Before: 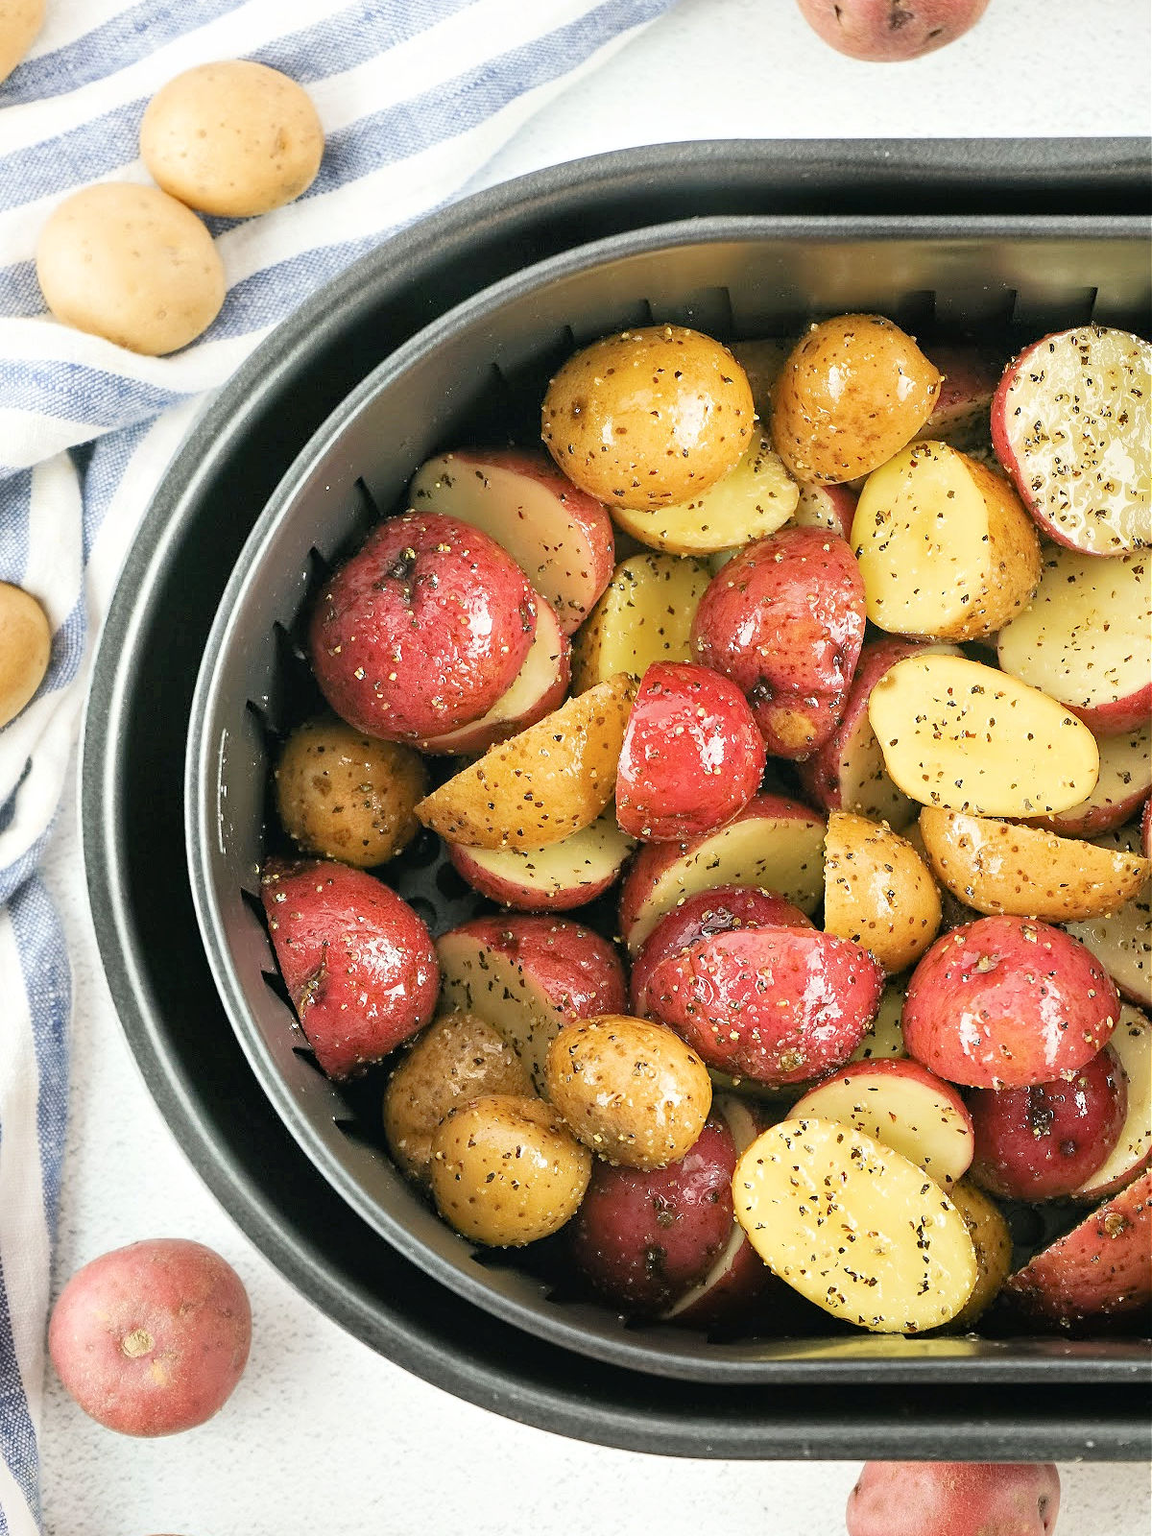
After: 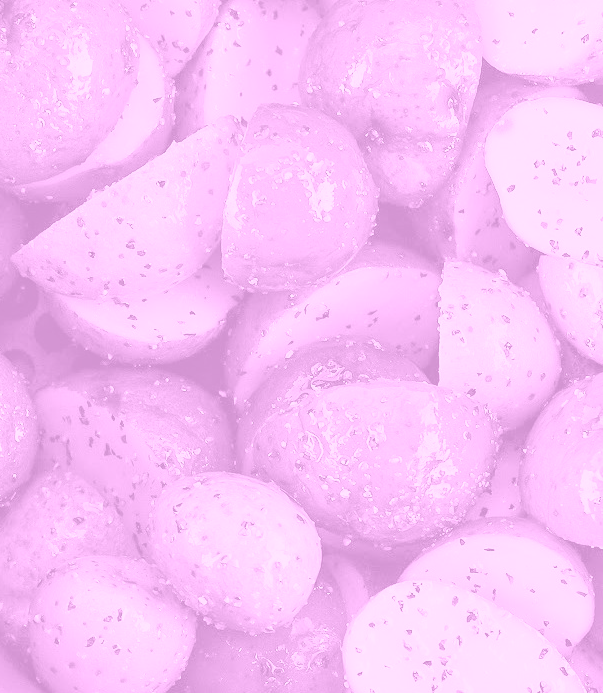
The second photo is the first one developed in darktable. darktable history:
crop: left 35.03%, top 36.625%, right 14.663%, bottom 20.057%
colorize: hue 331.2°, saturation 75%, source mix 30.28%, lightness 70.52%, version 1
